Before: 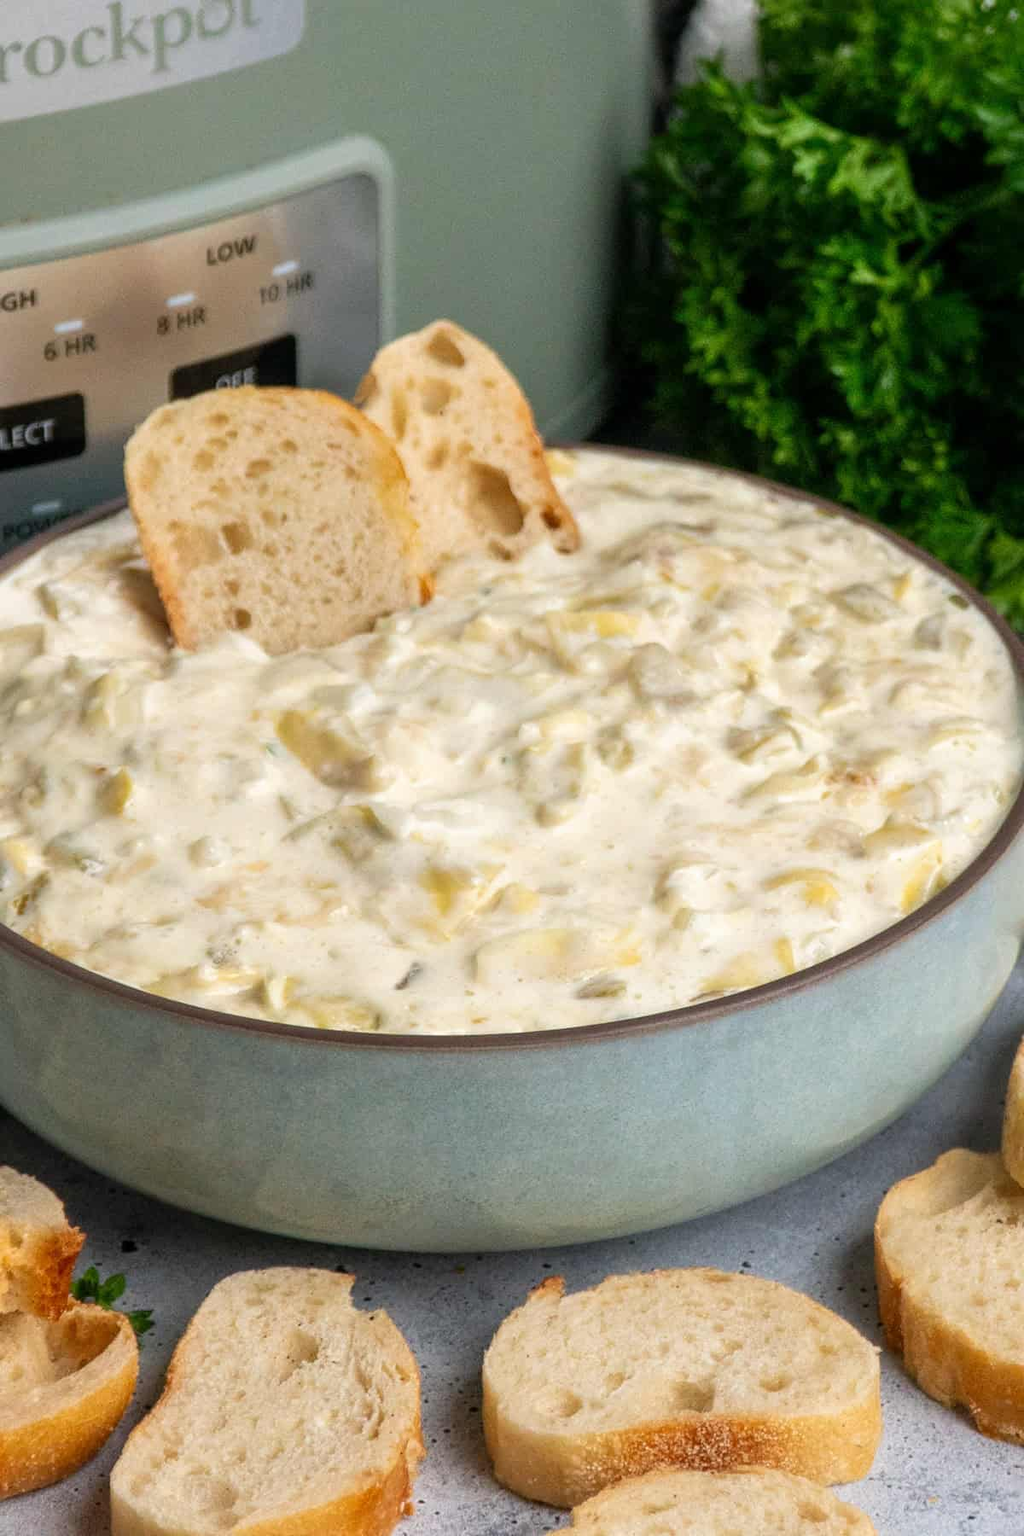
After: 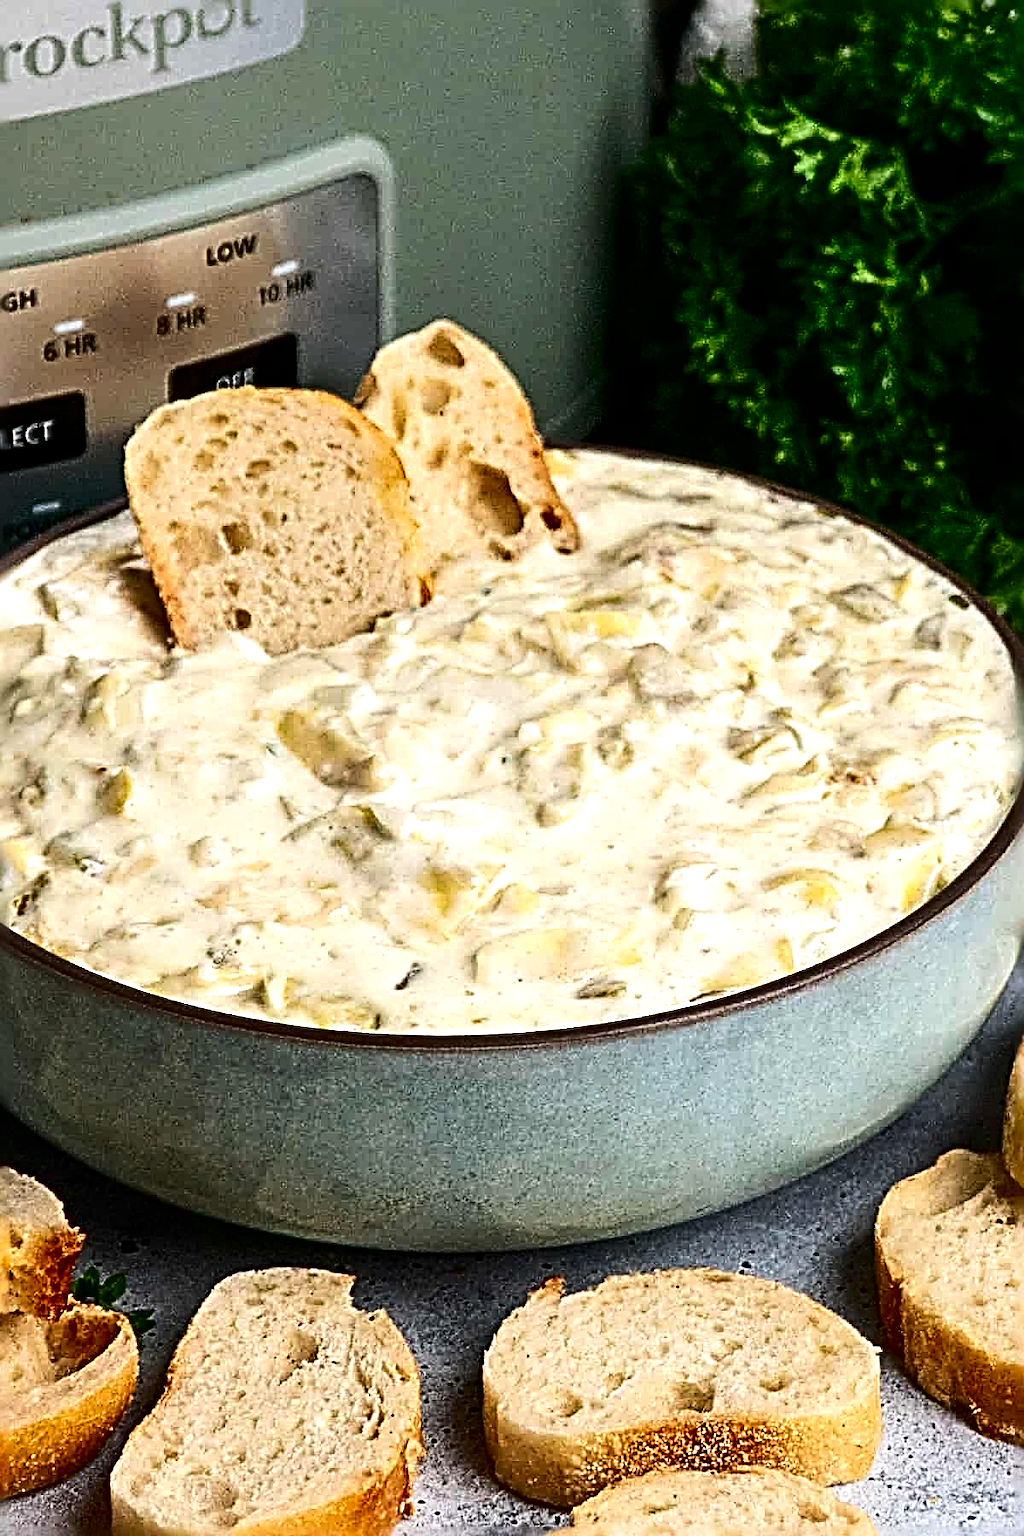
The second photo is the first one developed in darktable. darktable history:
sharpen: radius 4.001, amount 2
tone equalizer: -8 EV -0.417 EV, -7 EV -0.389 EV, -6 EV -0.333 EV, -5 EV -0.222 EV, -3 EV 0.222 EV, -2 EV 0.333 EV, -1 EV 0.389 EV, +0 EV 0.417 EV, edges refinement/feathering 500, mask exposure compensation -1.57 EV, preserve details no
contrast brightness saturation: contrast 0.19, brightness -0.24, saturation 0.11
